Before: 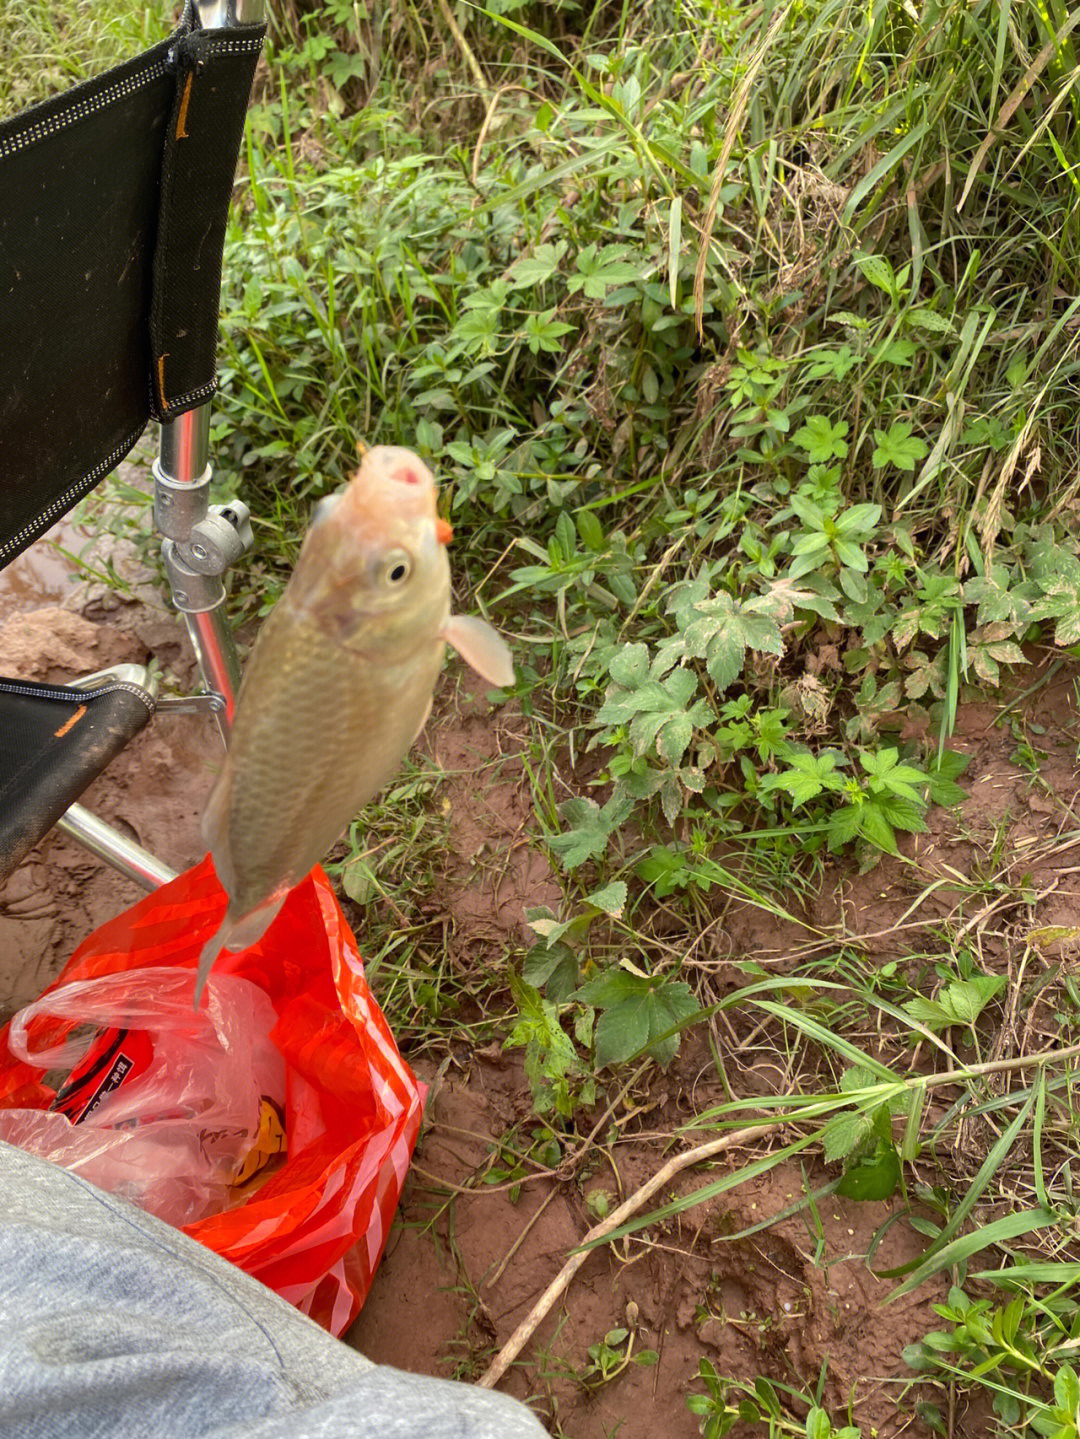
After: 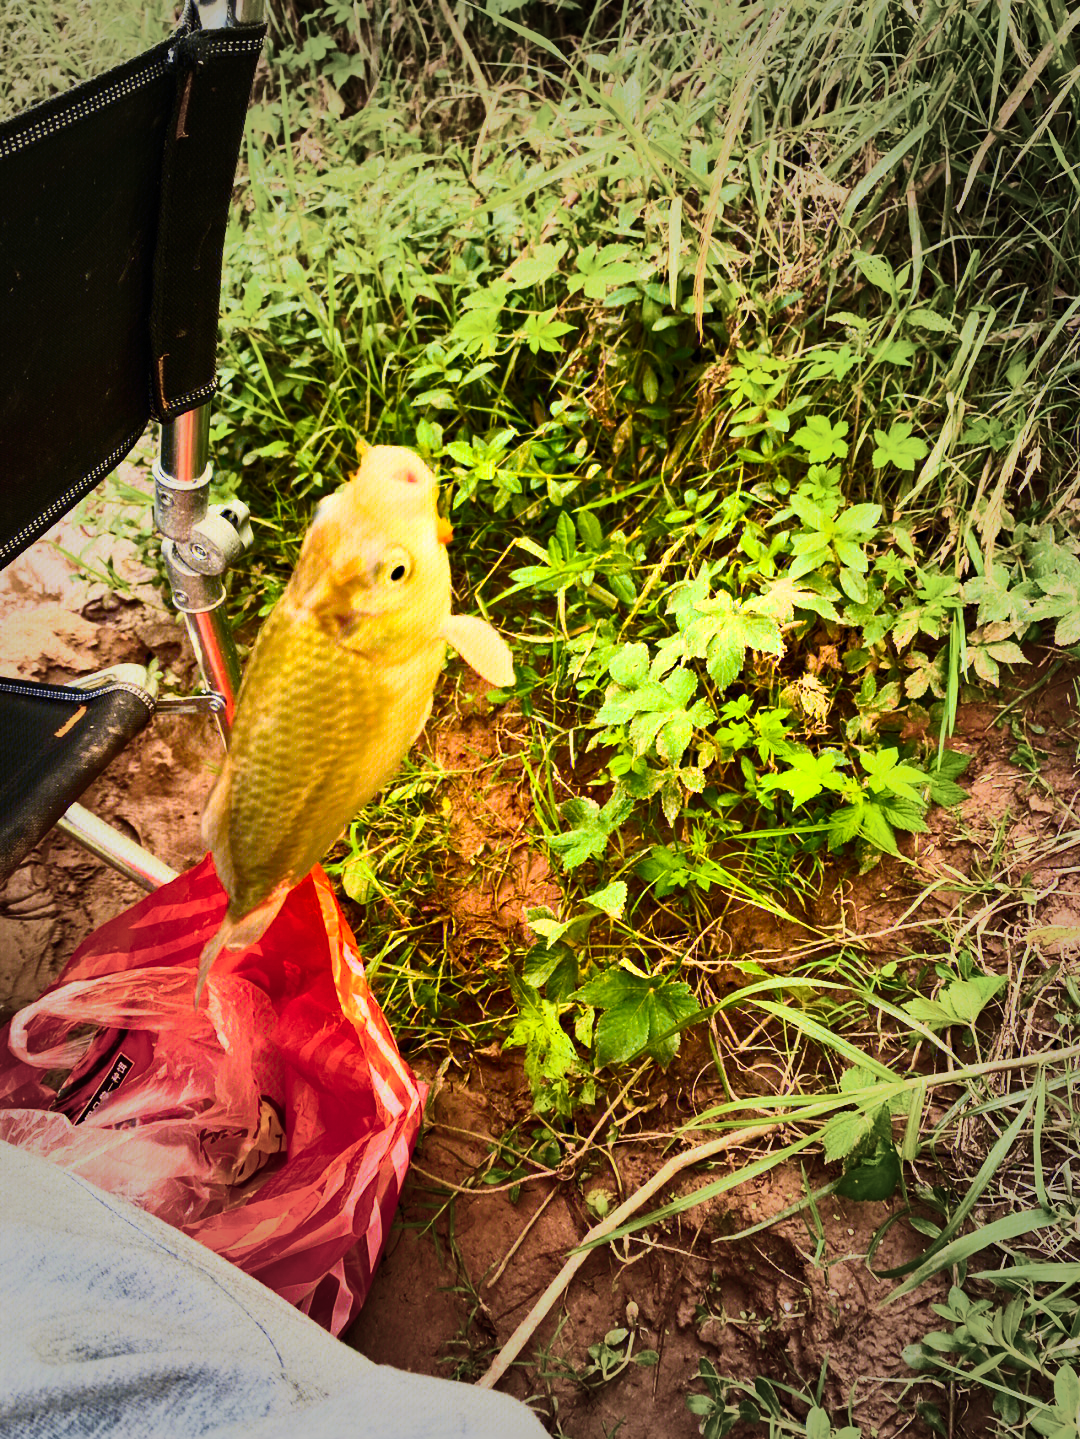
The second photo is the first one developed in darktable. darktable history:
contrast brightness saturation: contrast 0.638, brightness 0.327, saturation 0.146
color balance rgb: shadows lift › chroma 1.021%, shadows lift › hue 242.48°, highlights gain › chroma 2.075%, highlights gain › hue 72.4°, linear chroma grading › shadows 9.85%, linear chroma grading › highlights 10.857%, linear chroma grading › global chroma 14.413%, linear chroma grading › mid-tones 14.979%, perceptual saturation grading › global saturation 38.765%, perceptual saturation grading › highlights -25.38%, perceptual saturation grading › mid-tones 35.25%, perceptual saturation grading › shadows 35.14%, contrast 5.145%
velvia: strength 36.12%
vignetting: fall-off start 34.34%, fall-off radius 64.61%, width/height ratio 0.961, unbound false
haze removal: compatibility mode true, adaptive false
